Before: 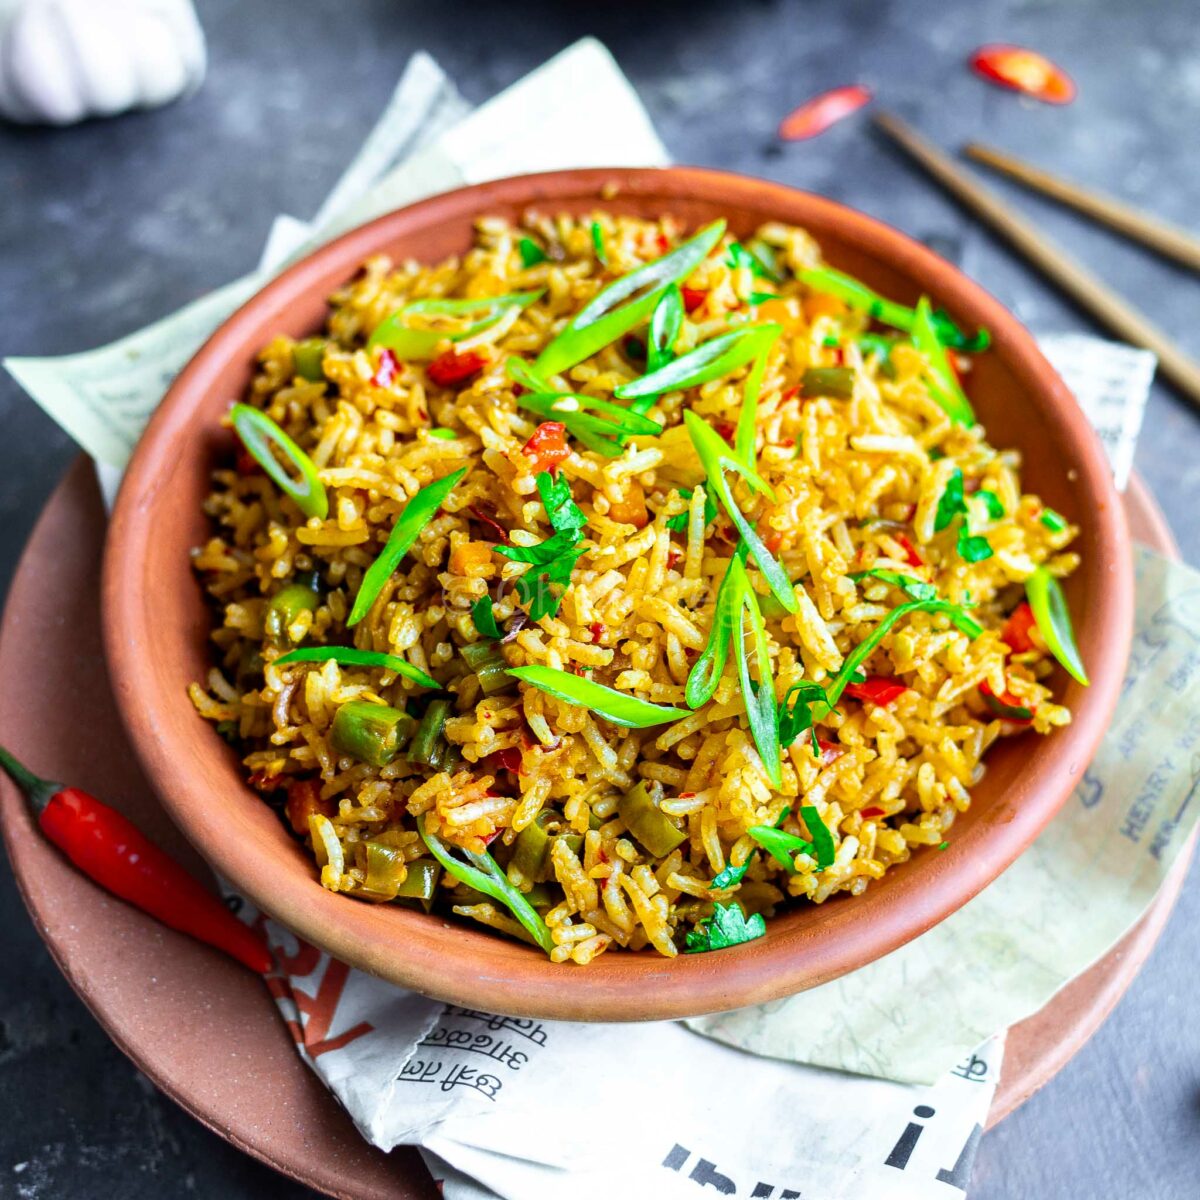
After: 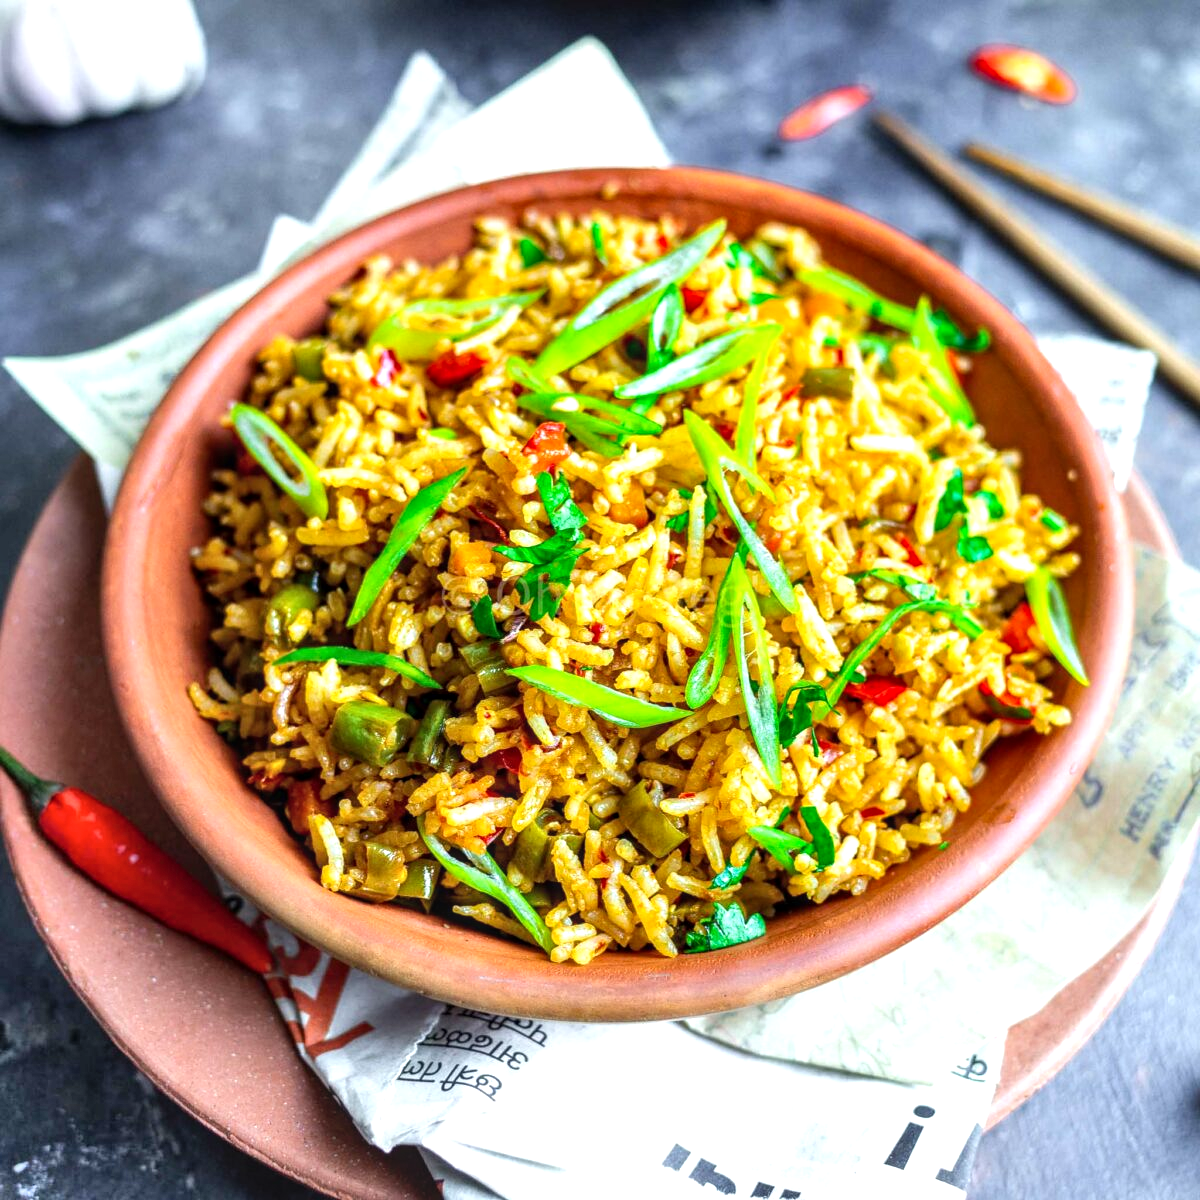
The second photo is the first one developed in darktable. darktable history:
local contrast: on, module defaults
shadows and highlights: radius 110.13, shadows 51.58, white point adjustment 9, highlights -5.95, soften with gaussian
contrast brightness saturation: saturation 0.101
